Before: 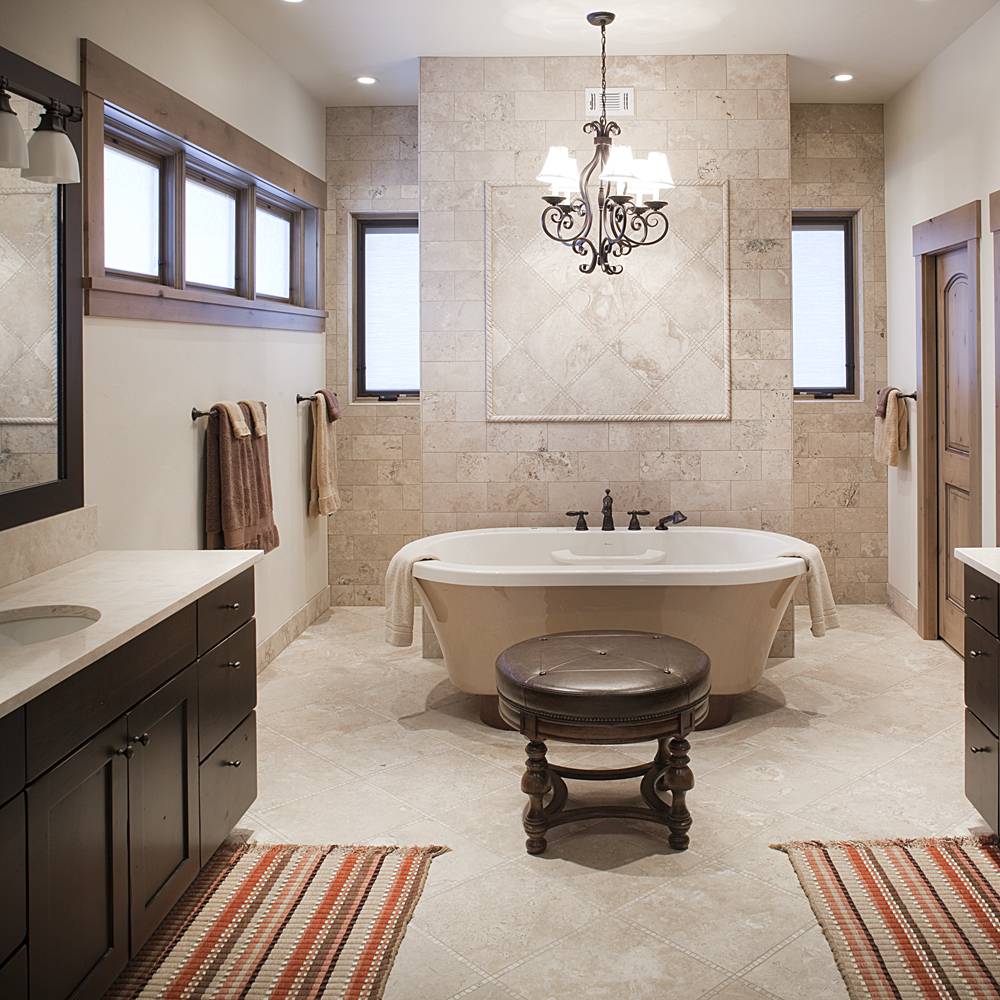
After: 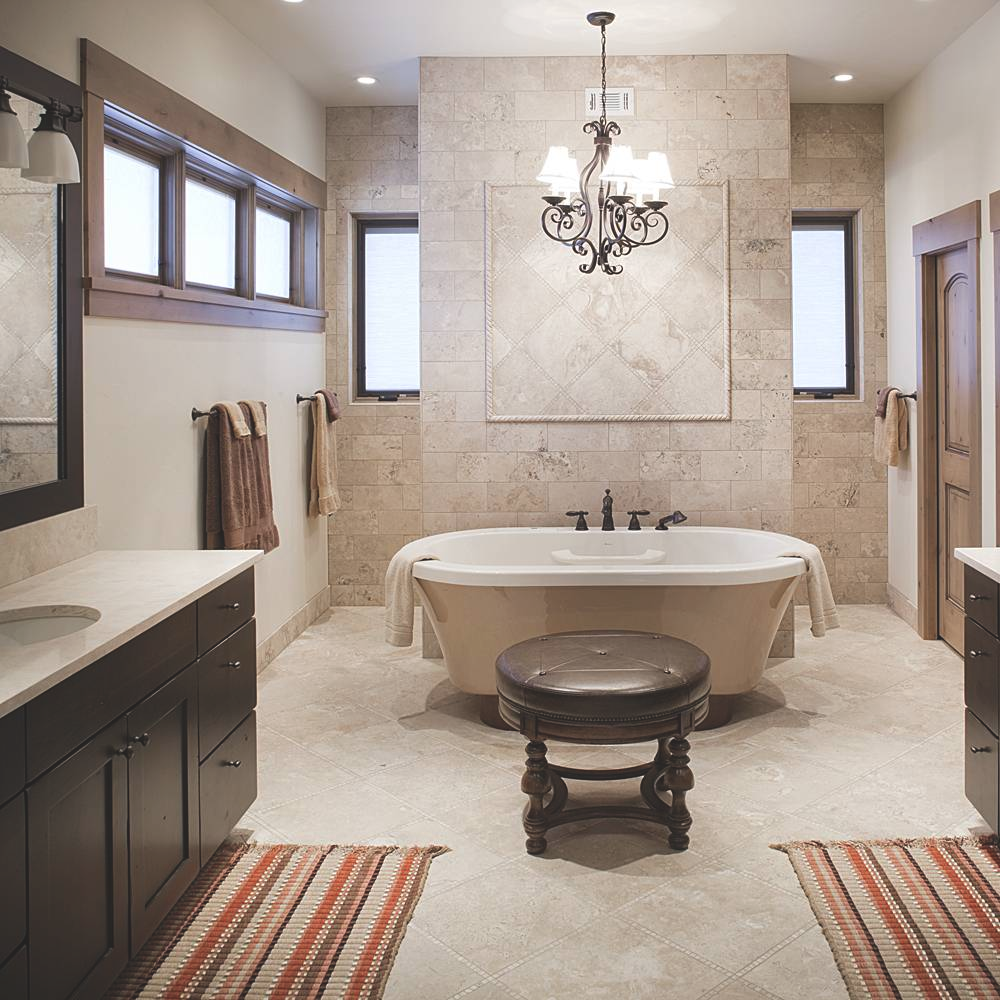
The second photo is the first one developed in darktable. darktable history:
exposure: black level correction -0.016, compensate highlight preservation false
